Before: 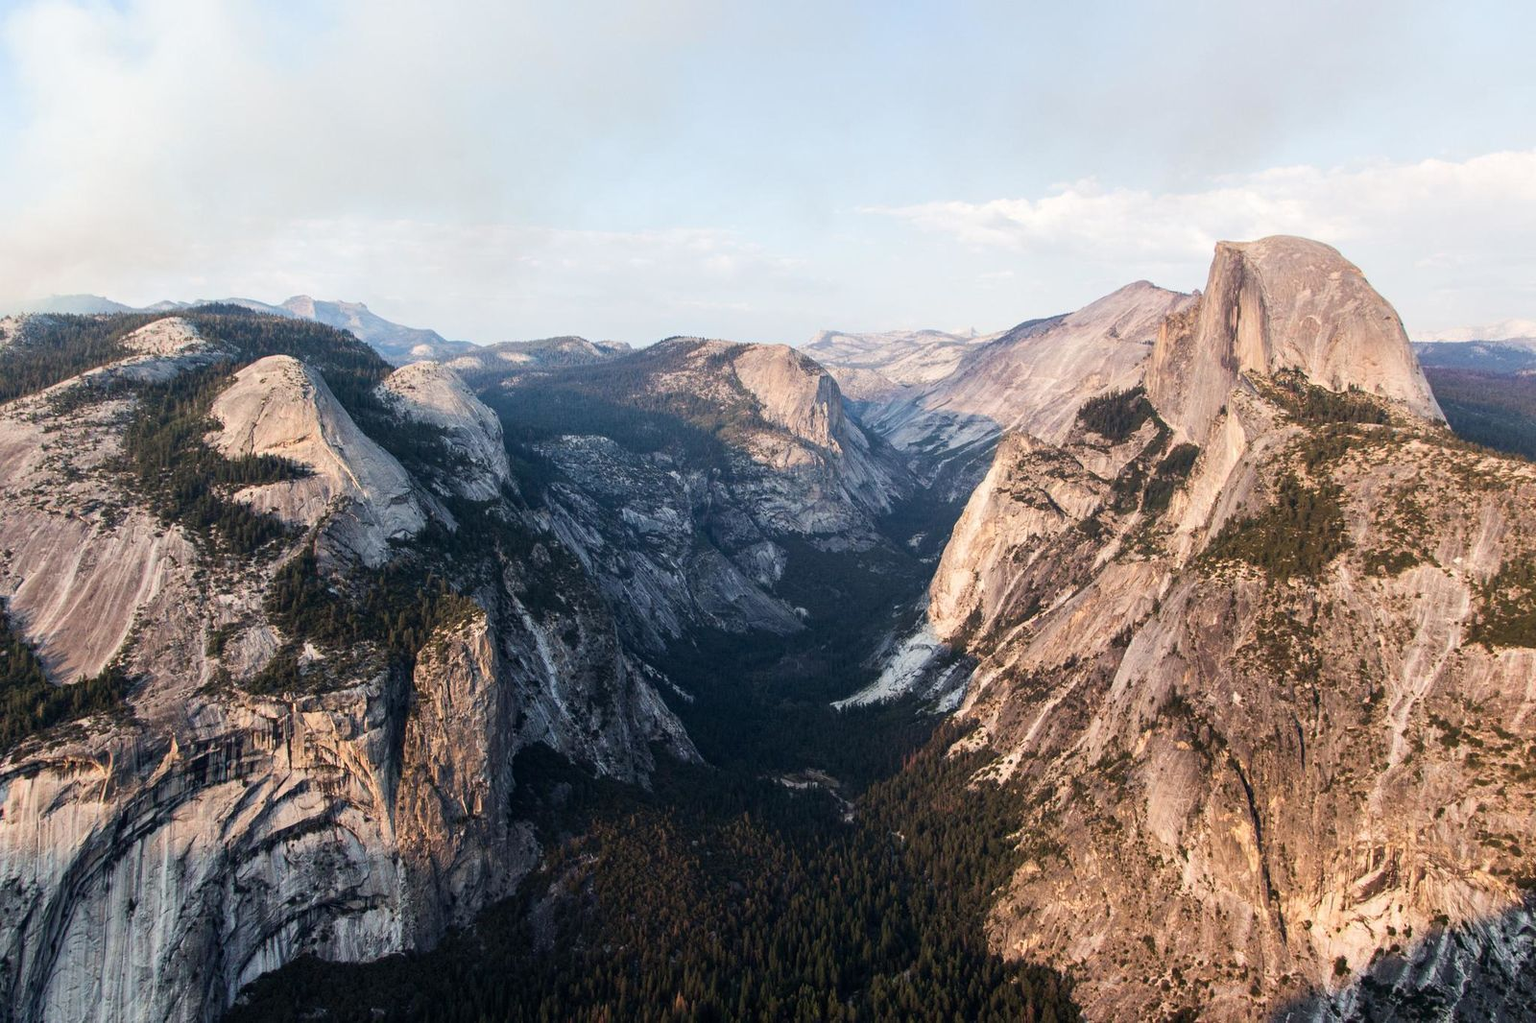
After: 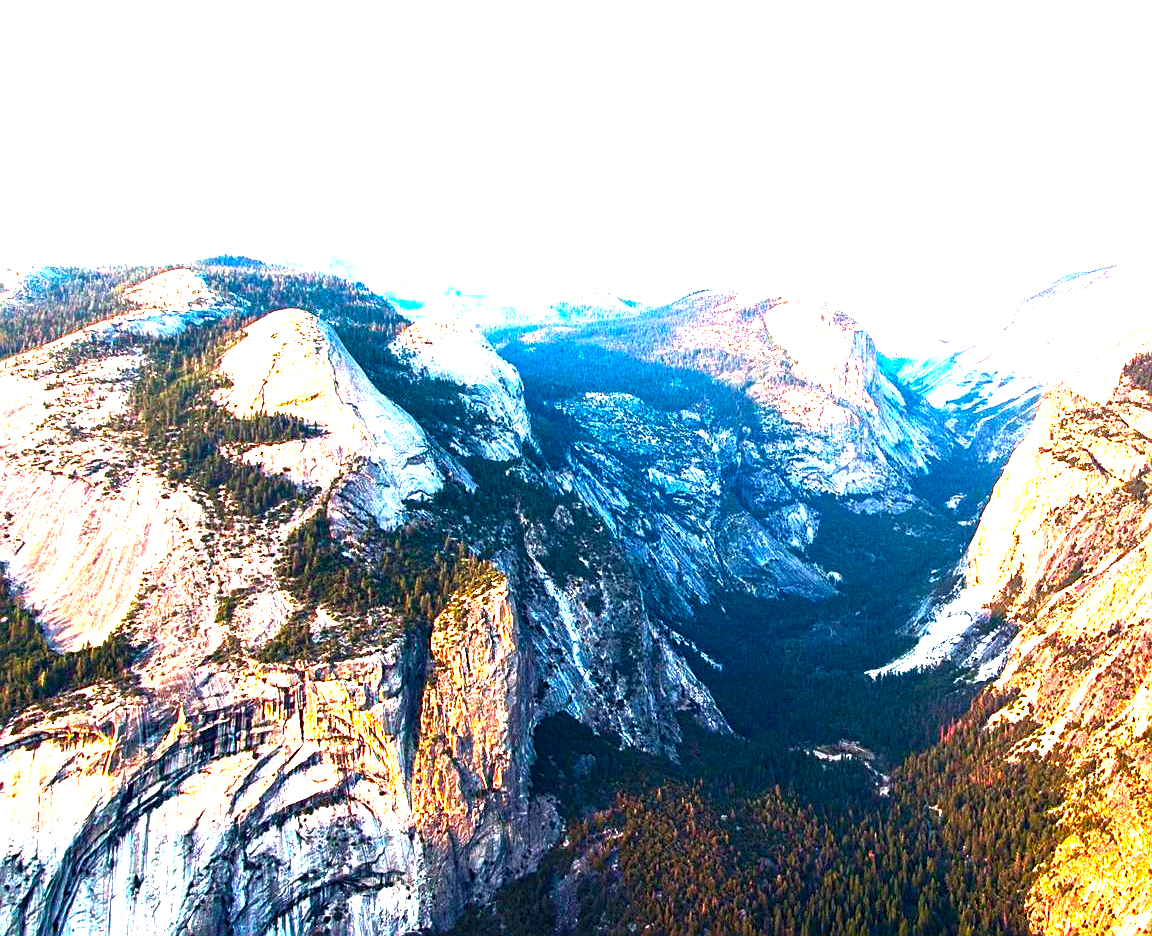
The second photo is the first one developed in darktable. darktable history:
sharpen: on, module defaults
color contrast: green-magenta contrast 1.69, blue-yellow contrast 1.49
color balance rgb: perceptual saturation grading › global saturation 25%, perceptual brilliance grading › global brilliance 35%, perceptual brilliance grading › highlights 50%, perceptual brilliance grading › mid-tones 60%, perceptual brilliance grading › shadows 35%, global vibrance 20%
crop: top 5.803%, right 27.864%, bottom 5.804%
